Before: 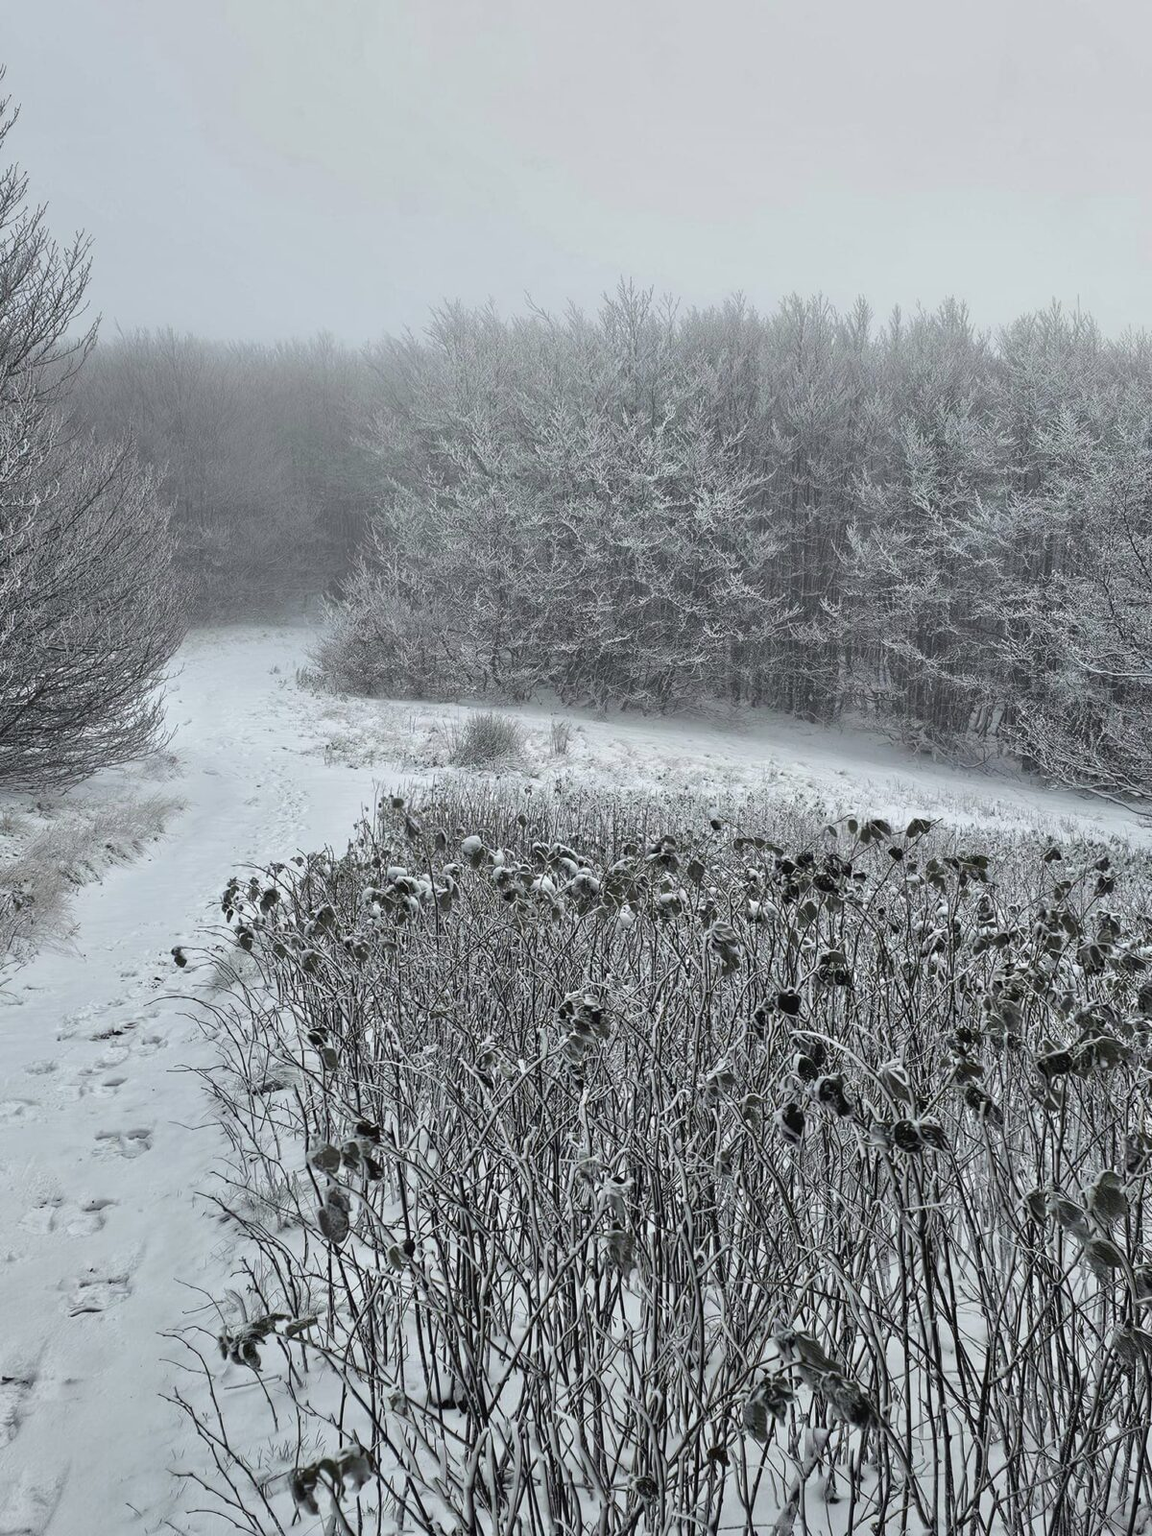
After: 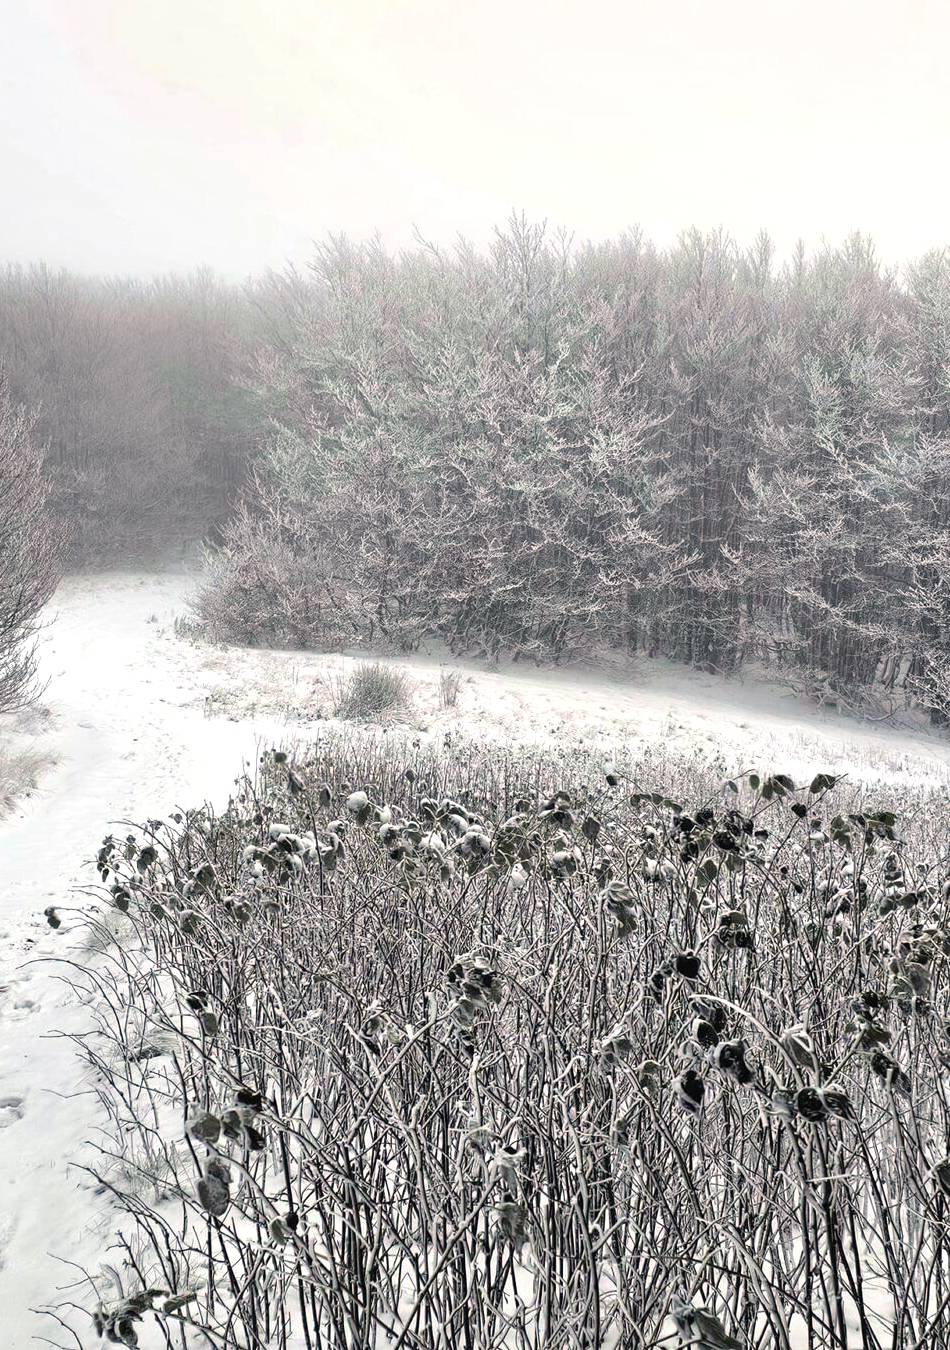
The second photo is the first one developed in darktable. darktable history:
color balance rgb: shadows lift › hue 85.5°, highlights gain › chroma 2.995%, highlights gain › hue 60.28°, perceptual saturation grading › global saturation 16.777%, global vibrance 20%
tone equalizer: -8 EV -0.756 EV, -7 EV -0.697 EV, -6 EV -0.639 EV, -5 EV -0.386 EV, -3 EV 0.391 EV, -2 EV 0.6 EV, -1 EV 0.683 EV, +0 EV 0.743 EV, mask exposure compensation -0.514 EV
crop: left 11.18%, top 4.962%, right 9.591%, bottom 10.605%
